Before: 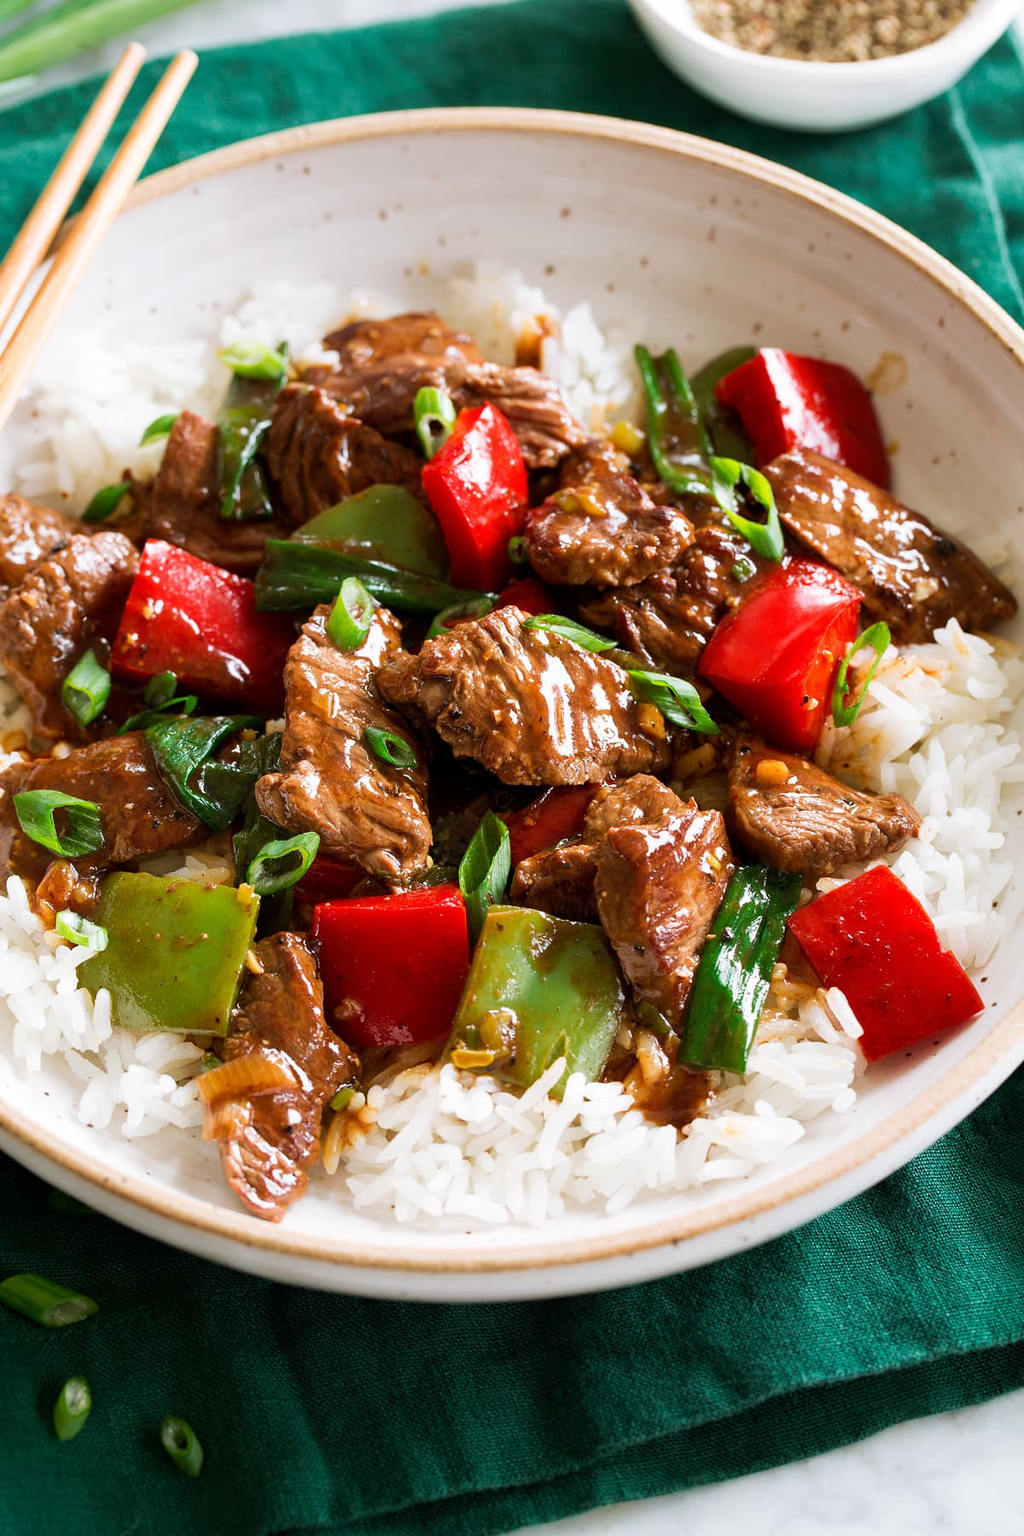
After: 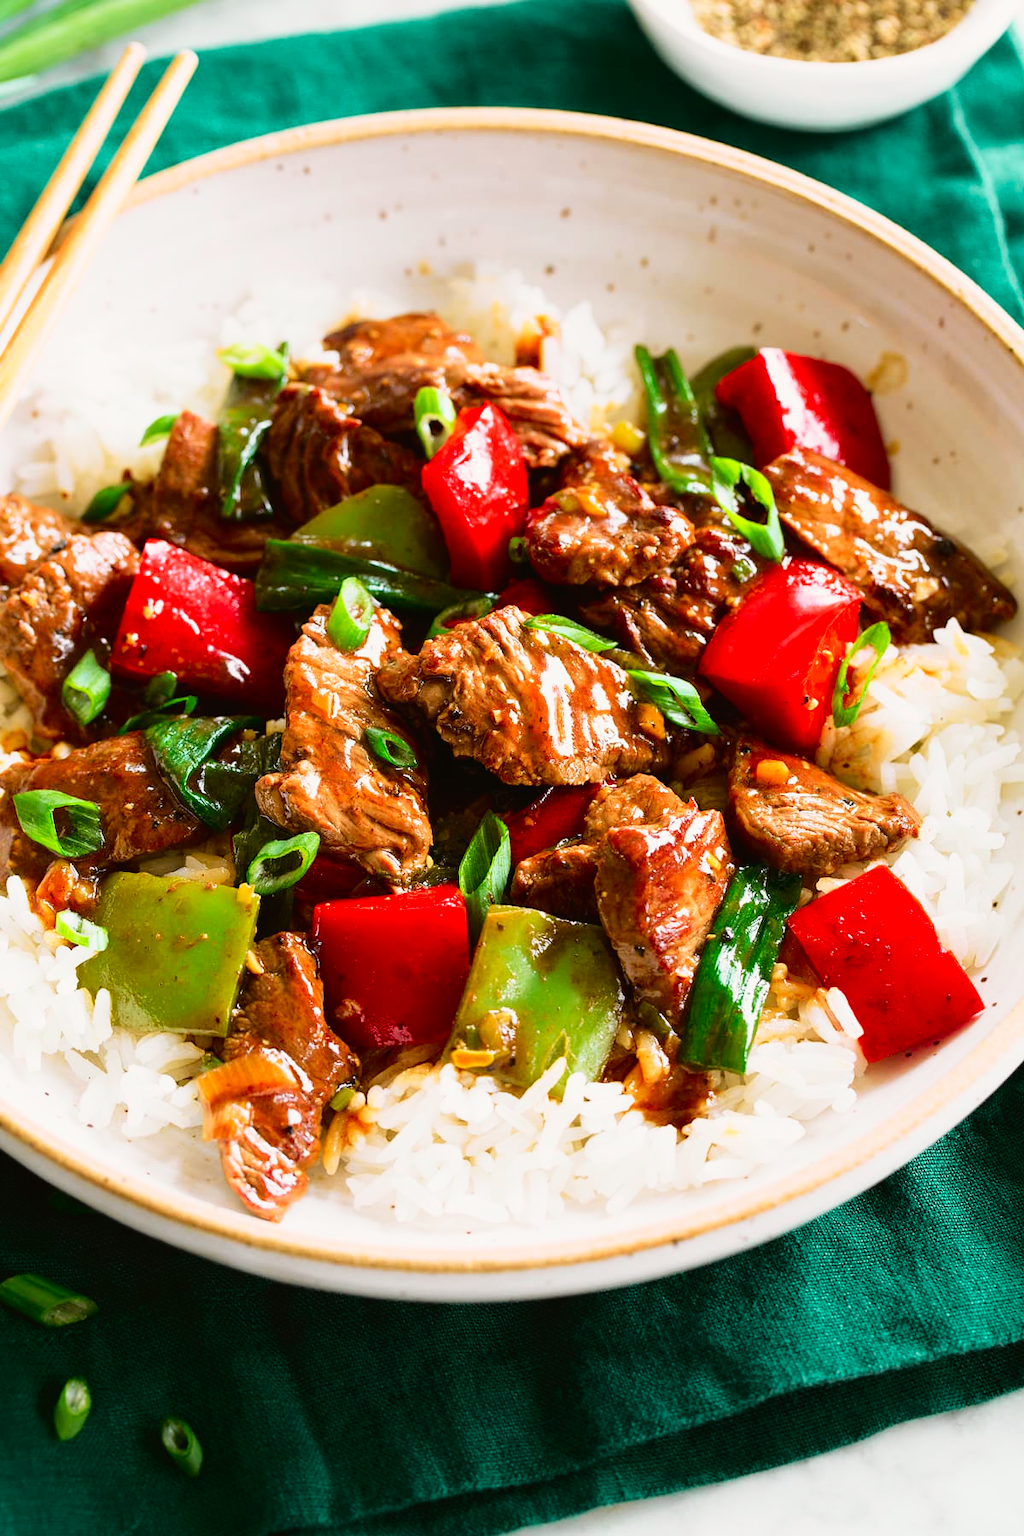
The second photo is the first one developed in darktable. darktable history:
tone curve: curves: ch0 [(0, 0.021) (0.049, 0.044) (0.157, 0.131) (0.359, 0.419) (0.469, 0.544) (0.634, 0.722) (0.839, 0.909) (0.998, 0.978)]; ch1 [(0, 0) (0.437, 0.408) (0.472, 0.47) (0.502, 0.503) (0.527, 0.53) (0.564, 0.573) (0.614, 0.654) (0.669, 0.748) (0.859, 0.899) (1, 1)]; ch2 [(0, 0) (0.33, 0.301) (0.421, 0.443) (0.487, 0.504) (0.502, 0.509) (0.535, 0.537) (0.565, 0.595) (0.608, 0.667) (1, 1)], color space Lab, independent channels, preserve colors none
